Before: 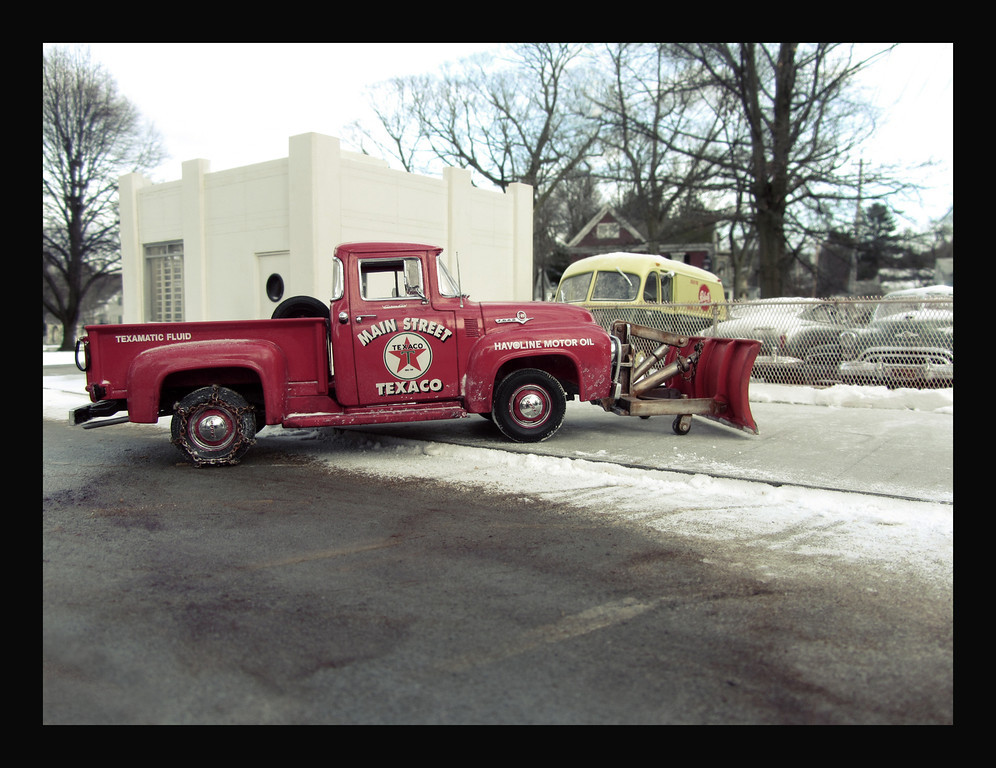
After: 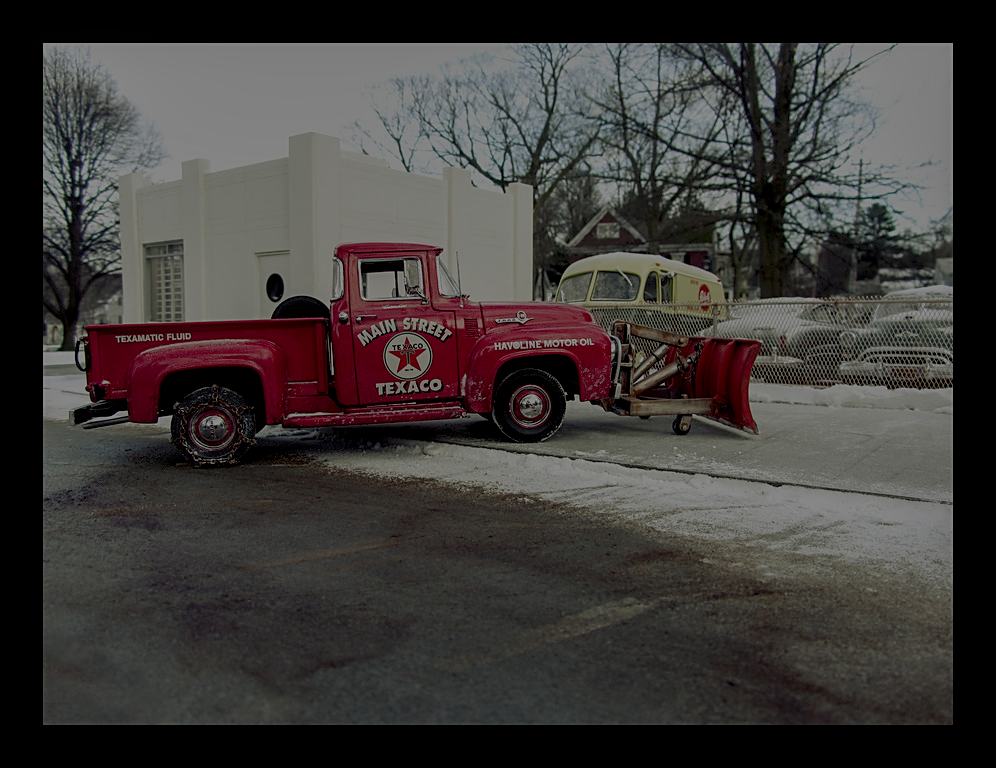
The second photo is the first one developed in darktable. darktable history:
exposure: exposure 0.075 EV, compensate highlight preservation false
color balance rgb: perceptual saturation grading › global saturation 27.299%, perceptual saturation grading › highlights -28.15%, perceptual saturation grading › mid-tones 15.351%, perceptual saturation grading › shadows 33.111%, perceptual brilliance grading › global brilliance -48.24%
local contrast: highlights 35%, detail 135%
sharpen: on, module defaults
